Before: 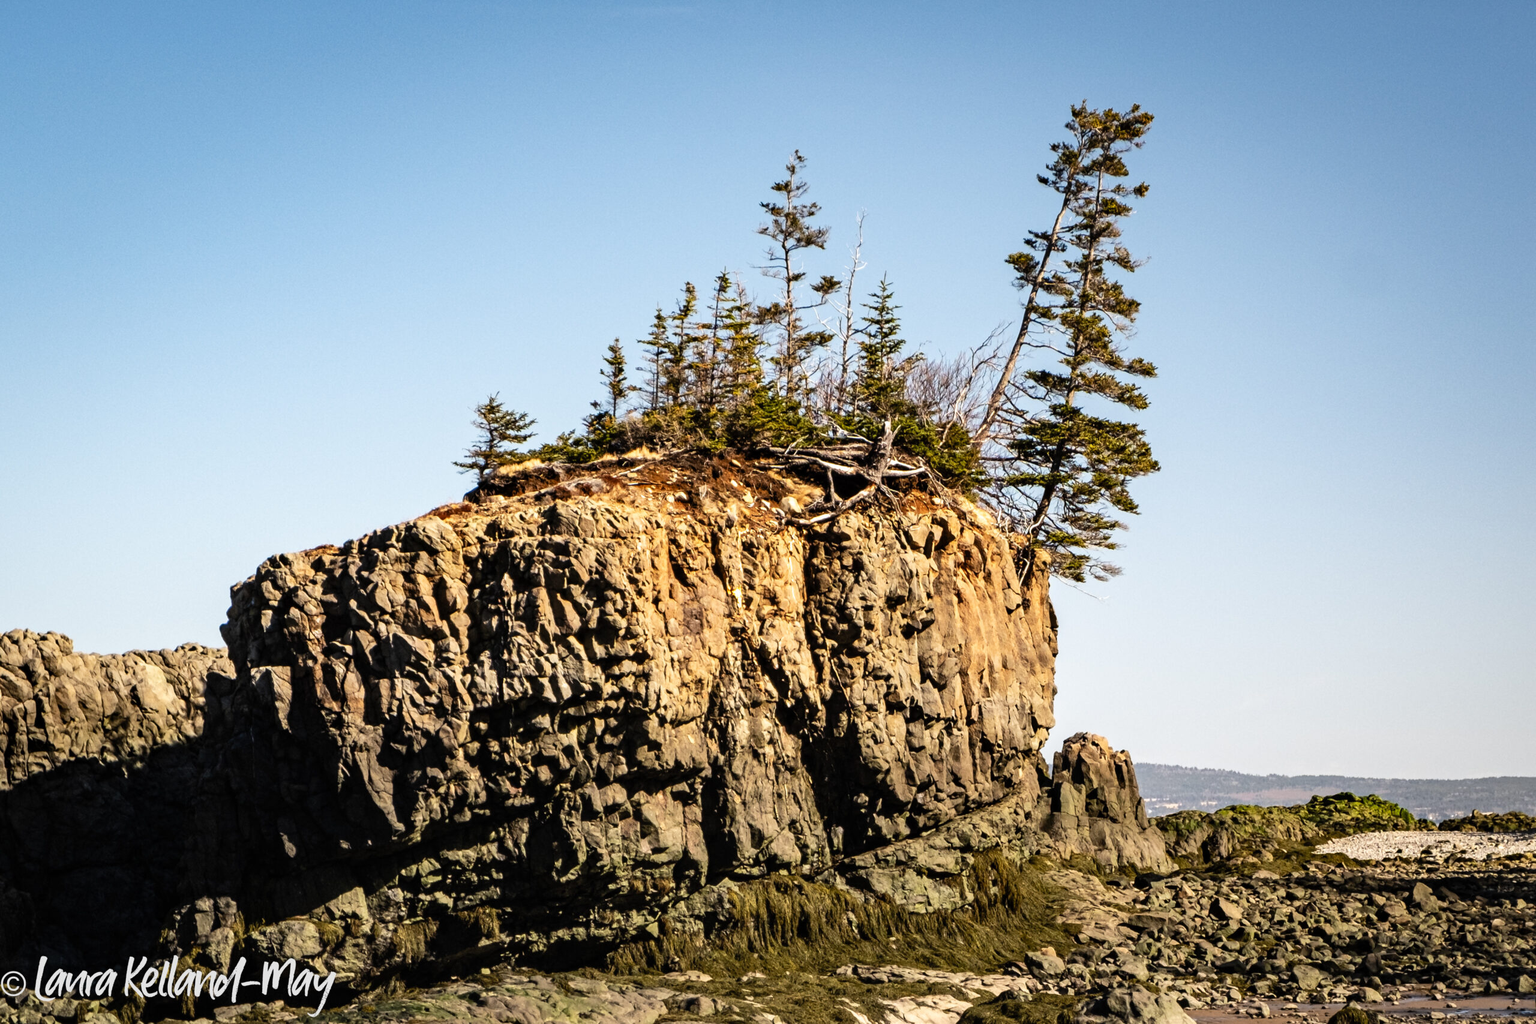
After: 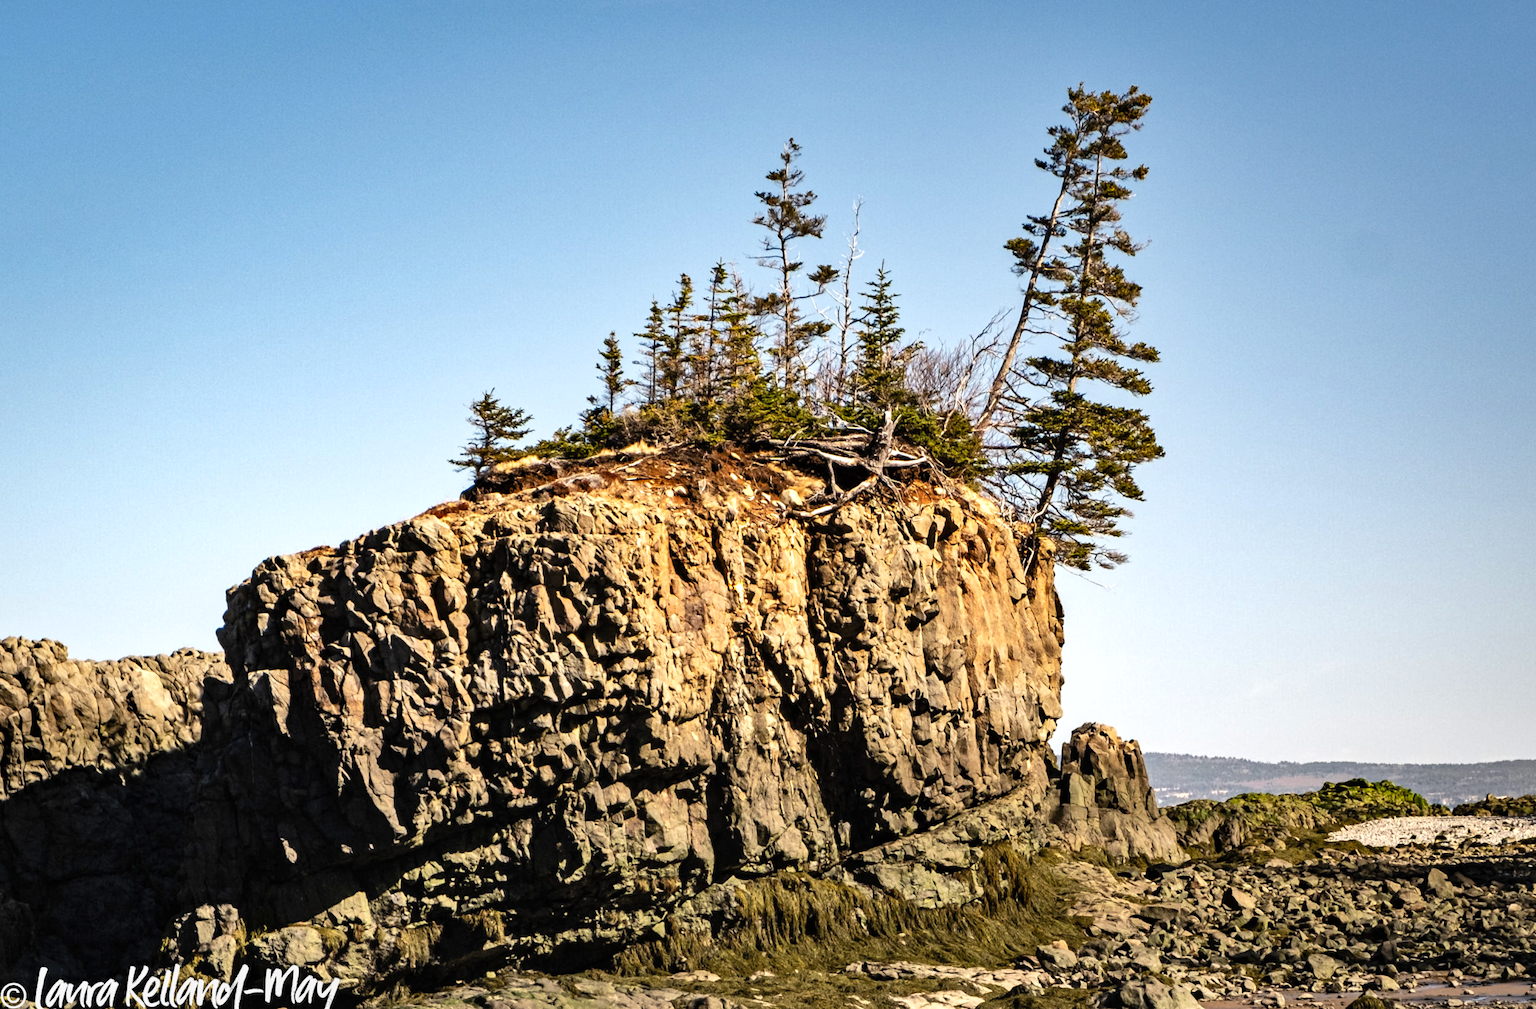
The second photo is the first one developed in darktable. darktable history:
shadows and highlights: low approximation 0.01, soften with gaussian
exposure: exposure 0.207 EV, compensate highlight preservation false
rotate and perspective: rotation -1°, crop left 0.011, crop right 0.989, crop top 0.025, crop bottom 0.975
